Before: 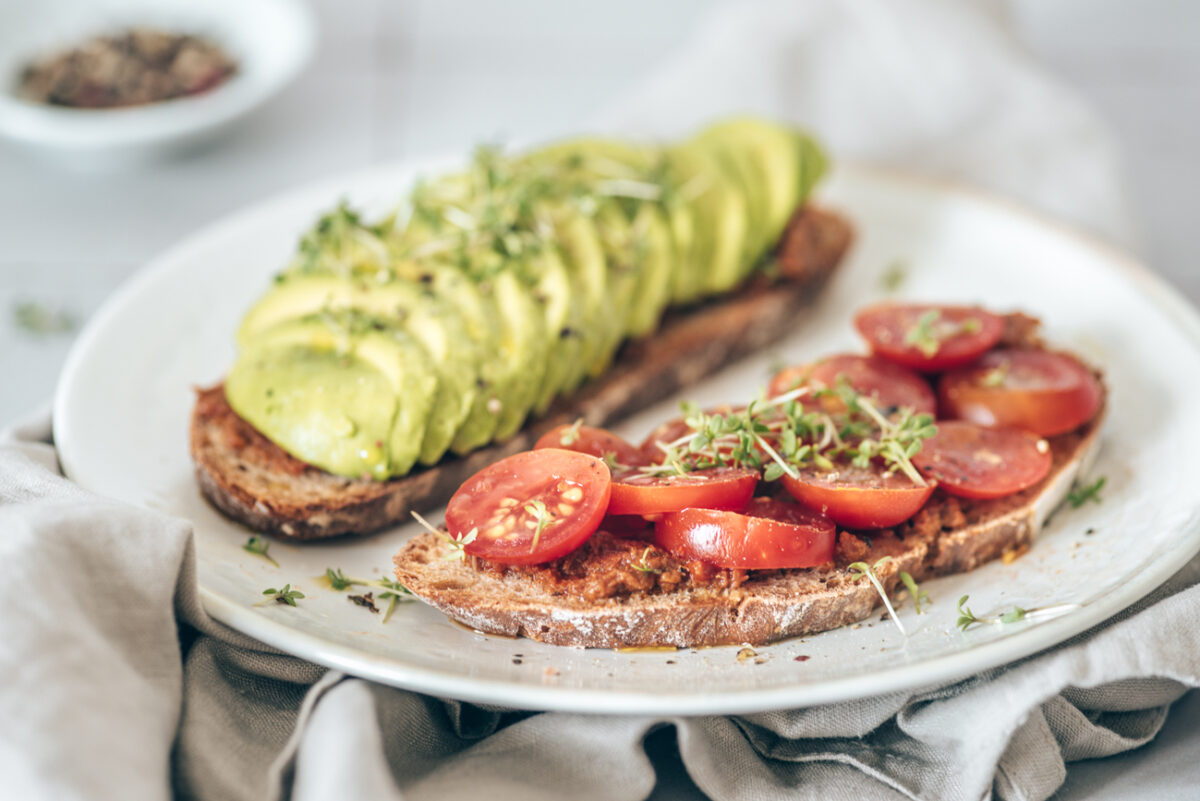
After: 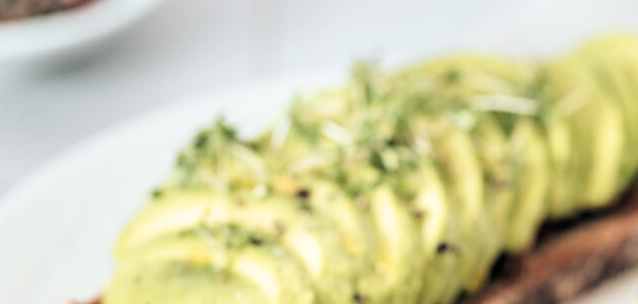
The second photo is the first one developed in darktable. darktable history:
filmic rgb: middle gray luminance 8.89%, black relative exposure -6.28 EV, white relative exposure 2.72 EV, target black luminance 0%, hardness 4.75, latitude 73.37%, contrast 1.339, shadows ↔ highlights balance 9.56%, color science v6 (2022)
crop: left 10.304%, top 10.718%, right 36.527%, bottom 51.213%
